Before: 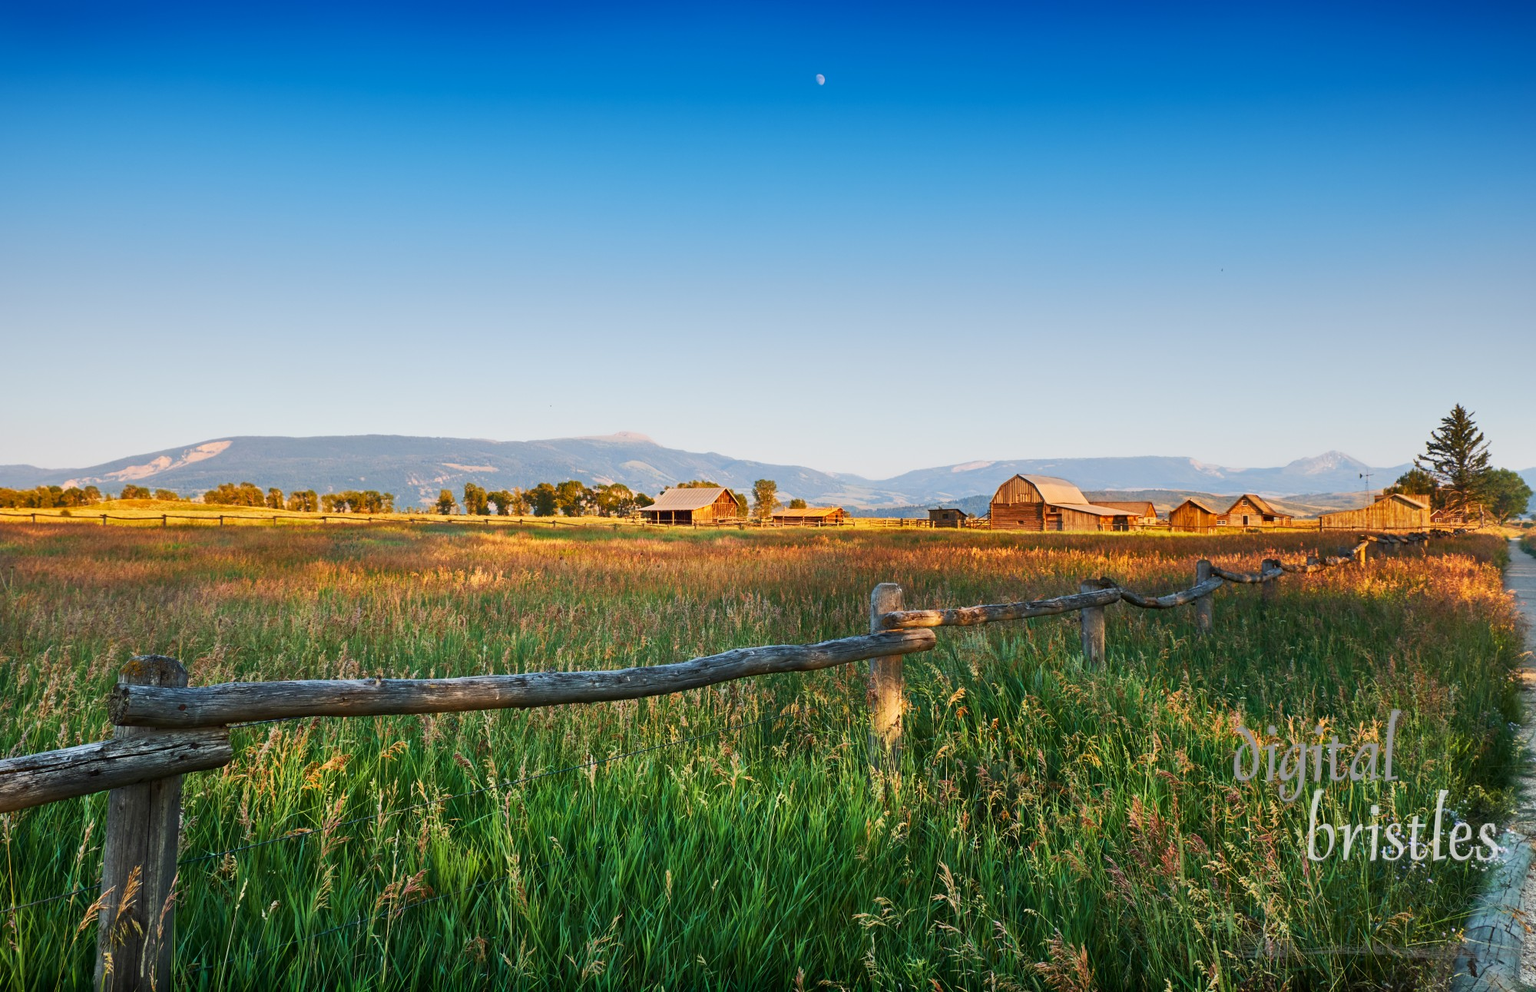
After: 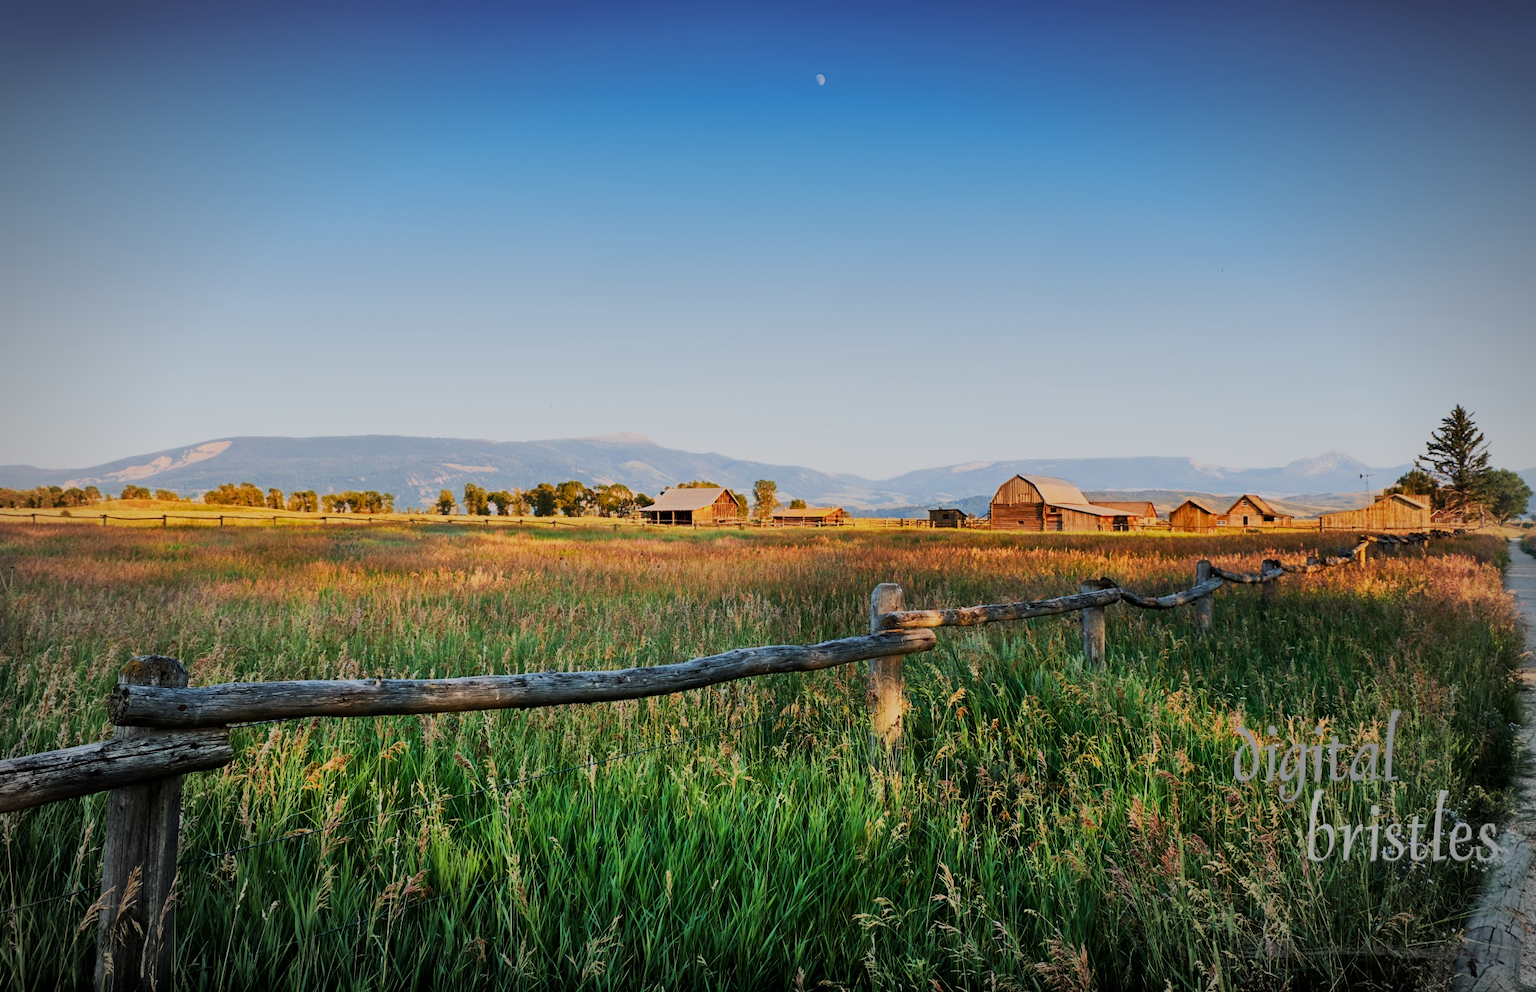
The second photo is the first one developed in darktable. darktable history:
vignetting: automatic ratio true
filmic rgb: black relative exposure -6.82 EV, white relative exposure 5.89 EV, hardness 2.71
white balance: red 0.988, blue 1.017
contrast brightness saturation: contrast 0.1, brightness 0.02, saturation 0.02
